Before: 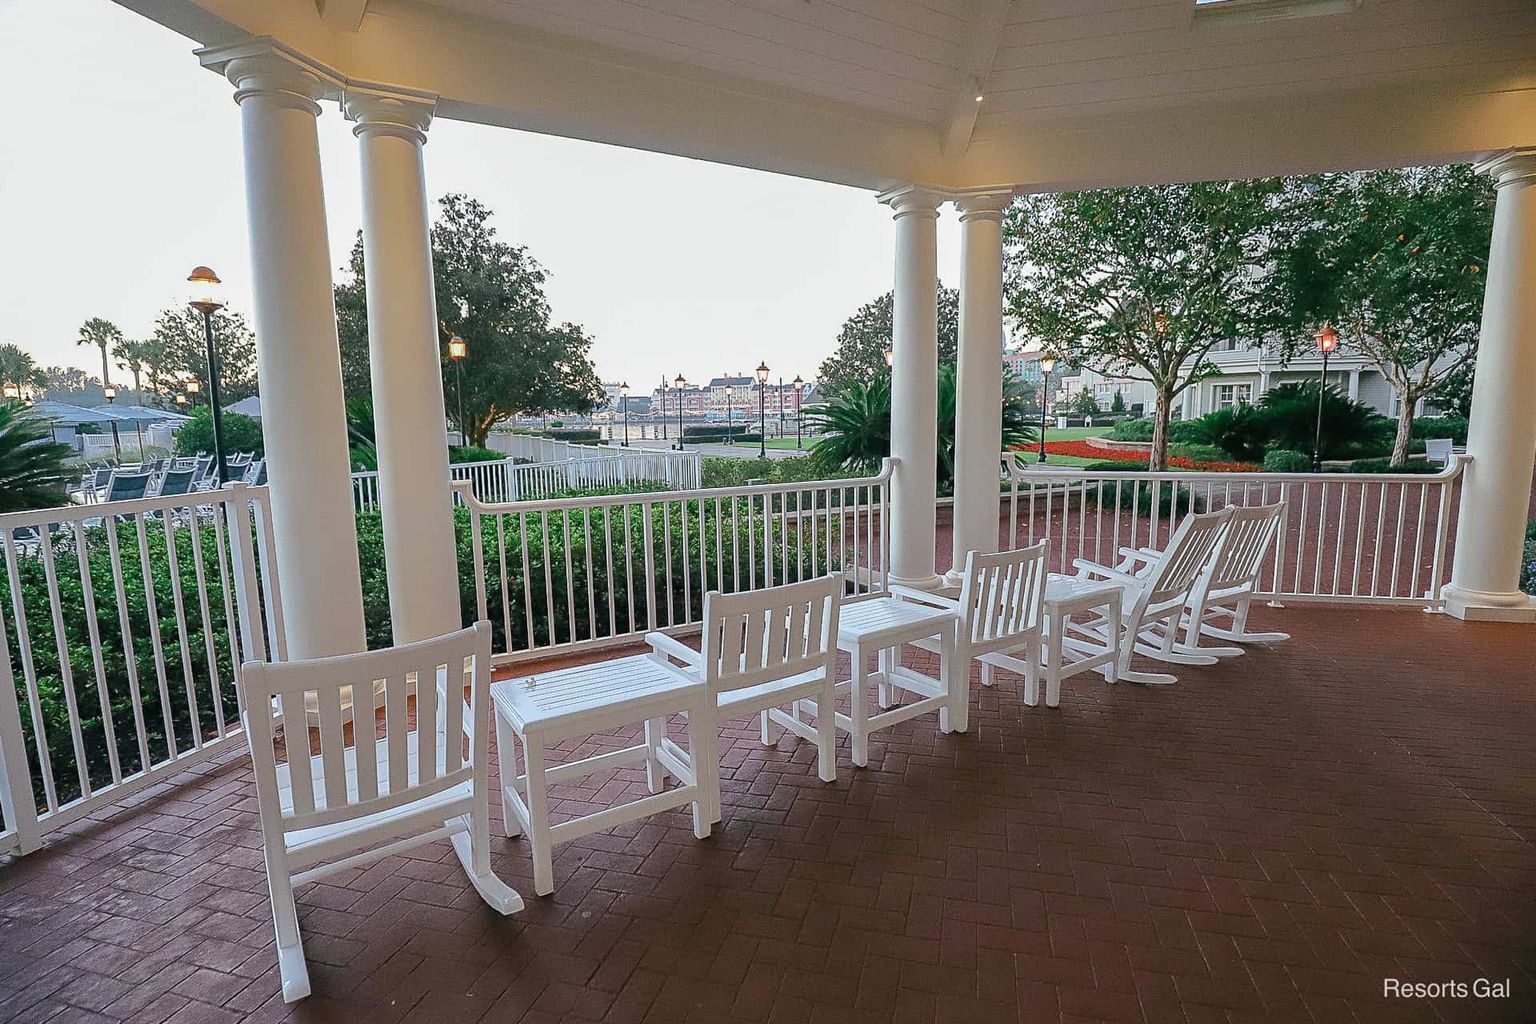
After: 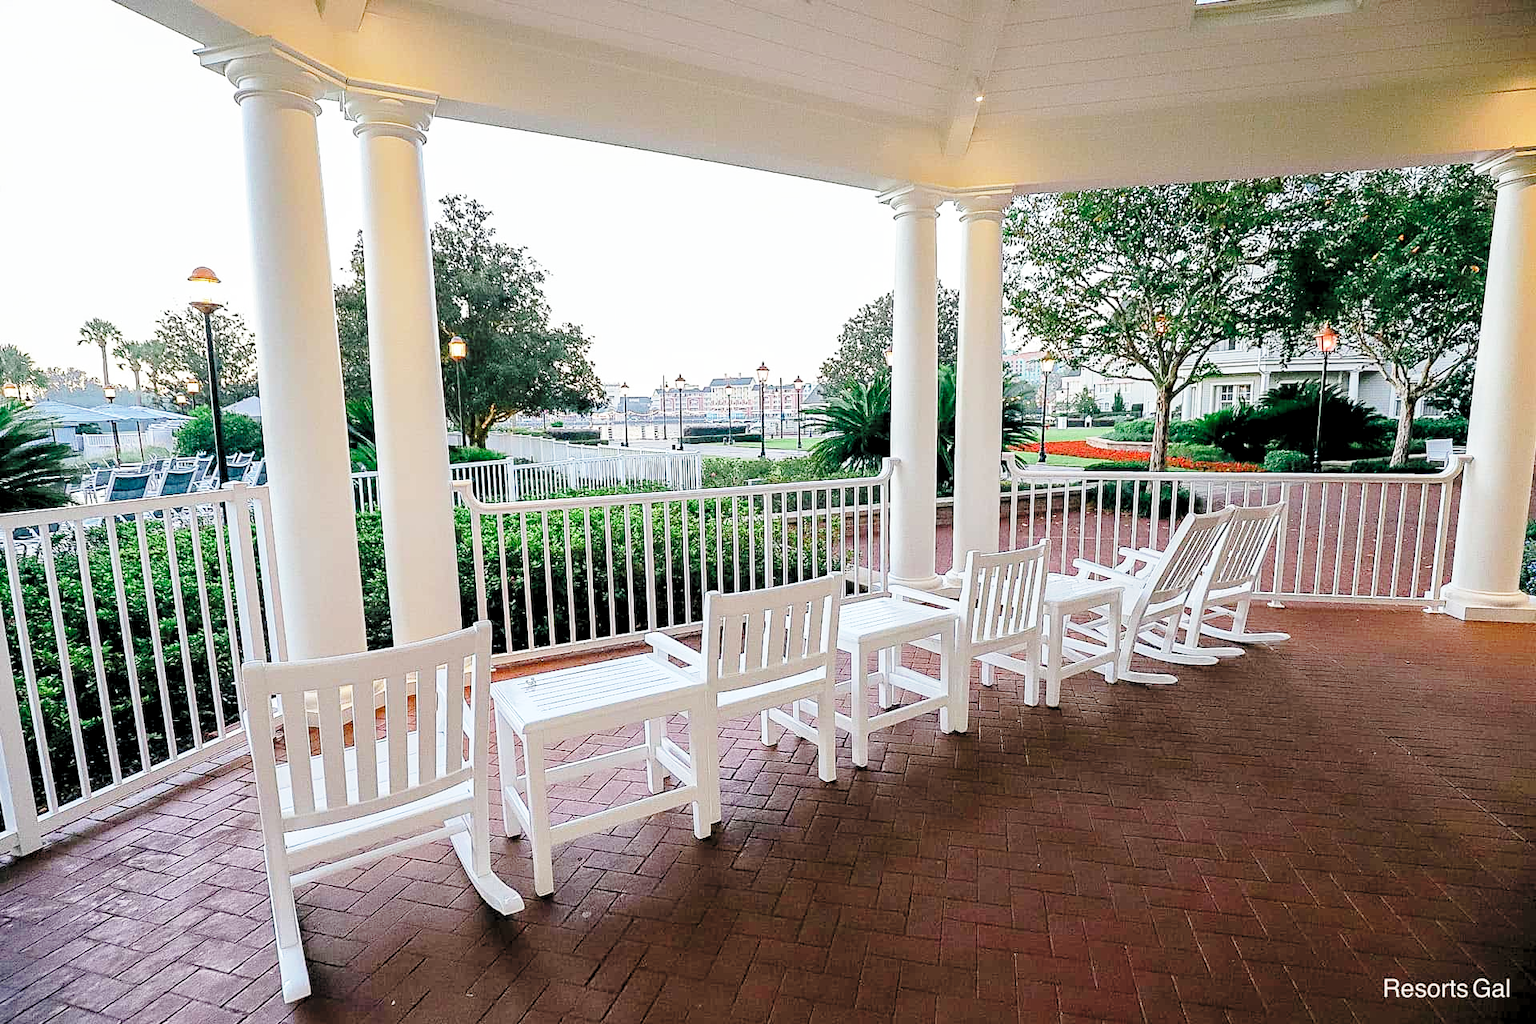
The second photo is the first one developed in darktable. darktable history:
contrast equalizer: y [[0.5 ×6], [0.5 ×6], [0.5, 0.5, 0.501, 0.545, 0.707, 0.863], [0 ×6], [0 ×6]]
base curve: curves: ch0 [(0, 0) (0.028, 0.03) (0.121, 0.232) (0.46, 0.748) (0.859, 0.968) (1, 1)], preserve colors none
rgb levels: levels [[0.013, 0.434, 0.89], [0, 0.5, 1], [0, 0.5, 1]]
